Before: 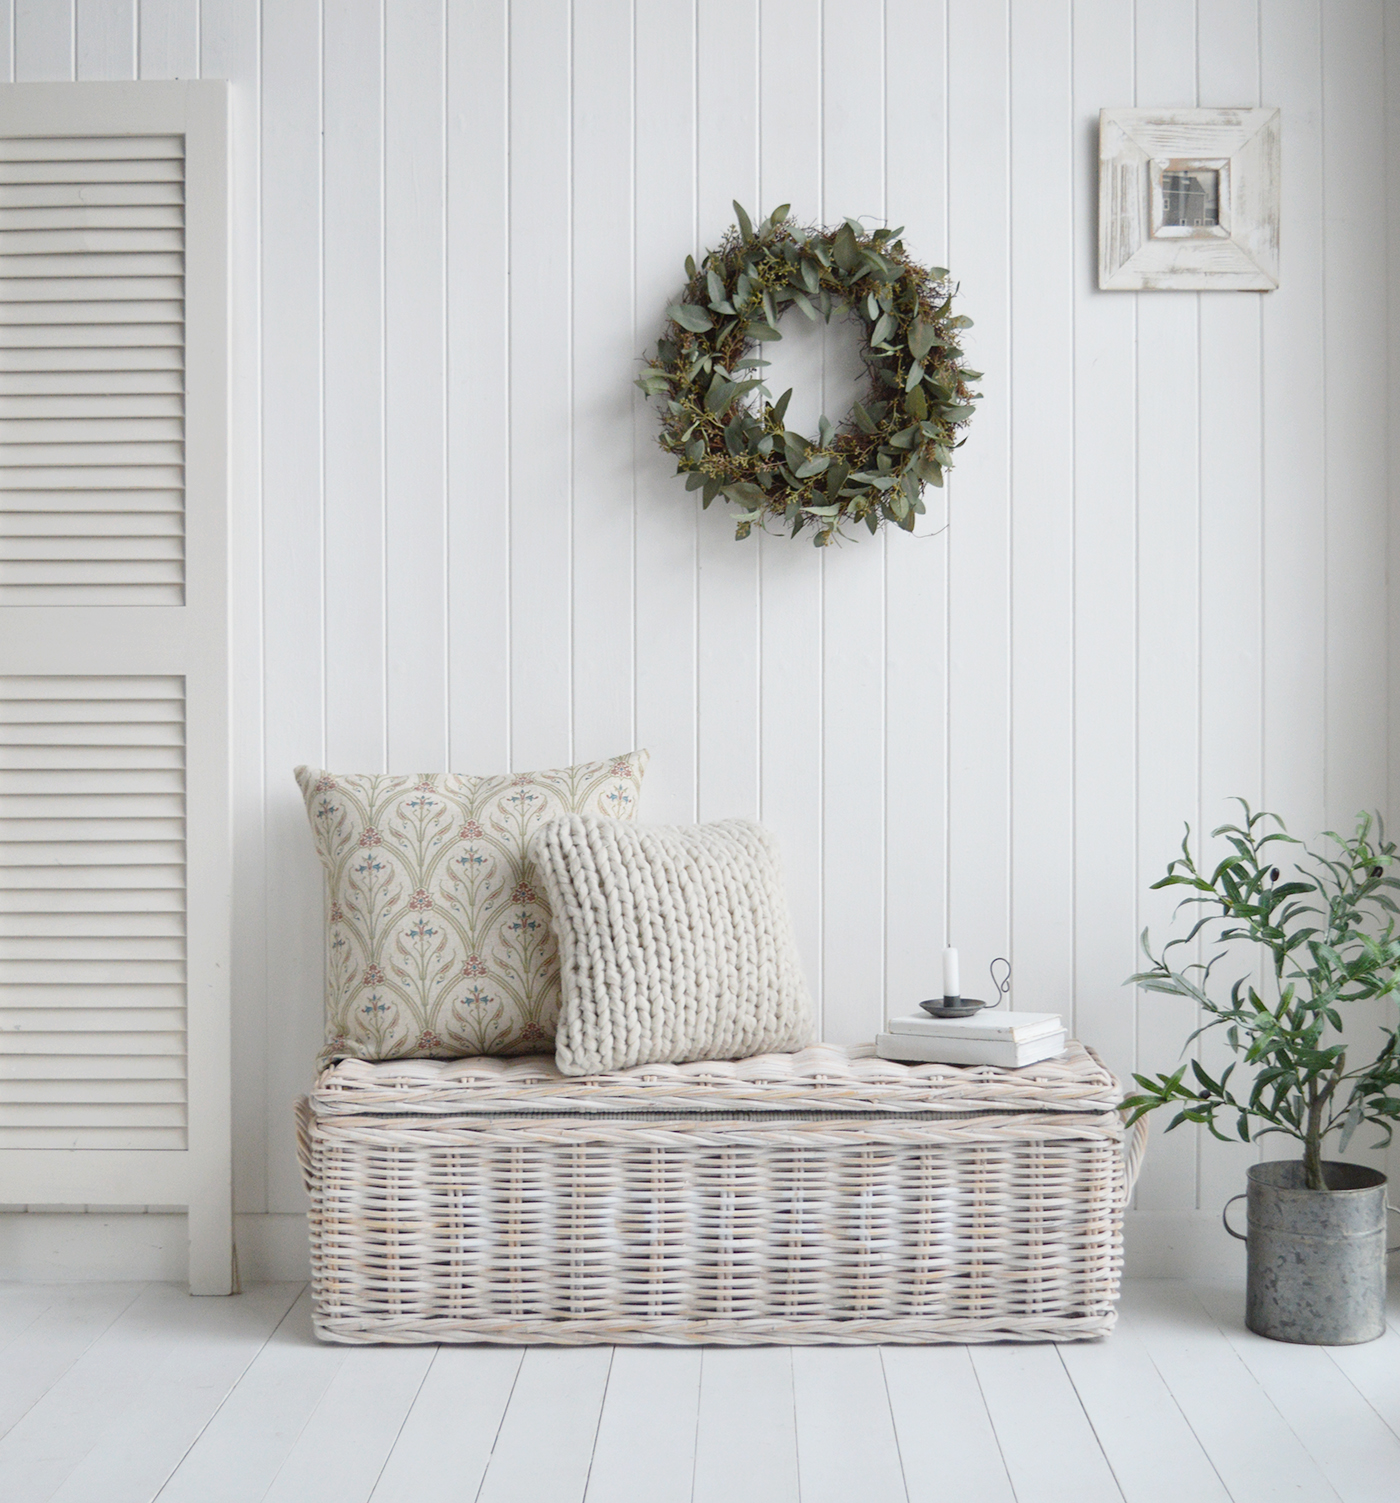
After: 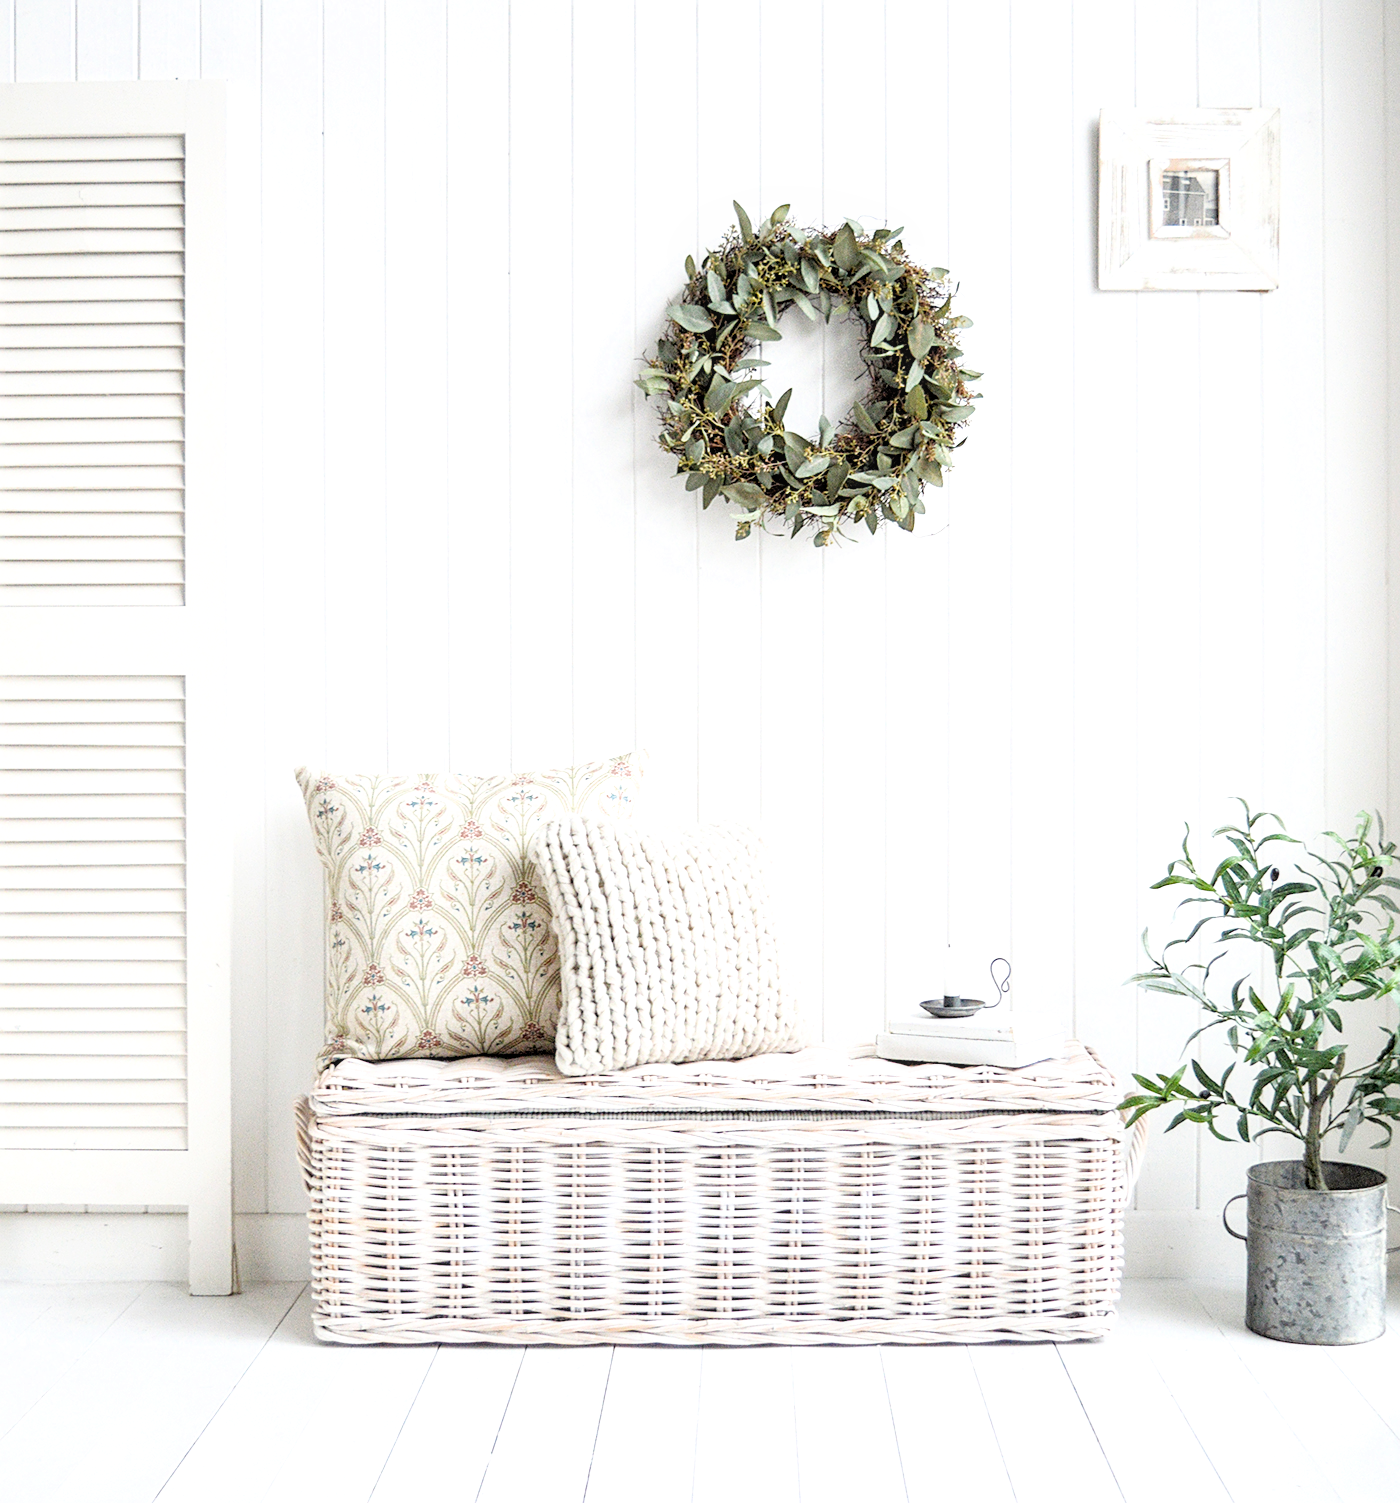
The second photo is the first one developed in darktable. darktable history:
filmic rgb: black relative exposure -3.92 EV, white relative exposure 3.15 EV, hardness 2.87
exposure: black level correction 0.002, exposure 1.304 EV, compensate exposure bias true, compensate highlight preservation false
sharpen: on, module defaults
local contrast: on, module defaults
